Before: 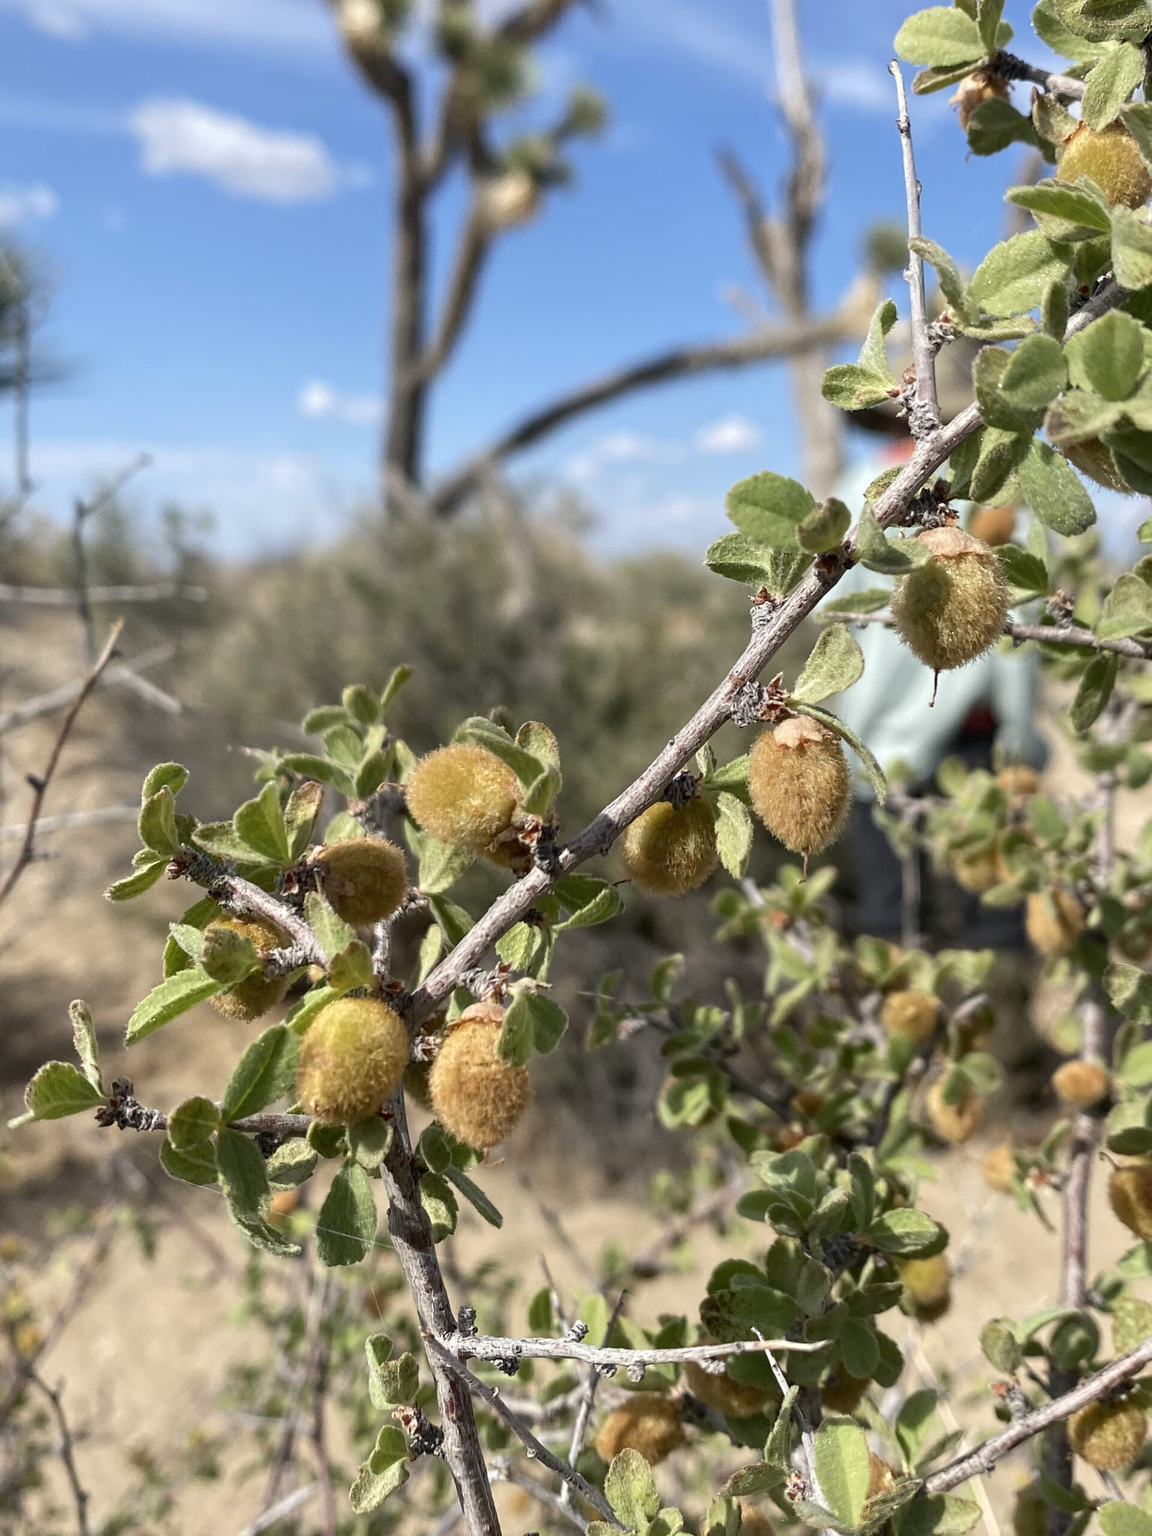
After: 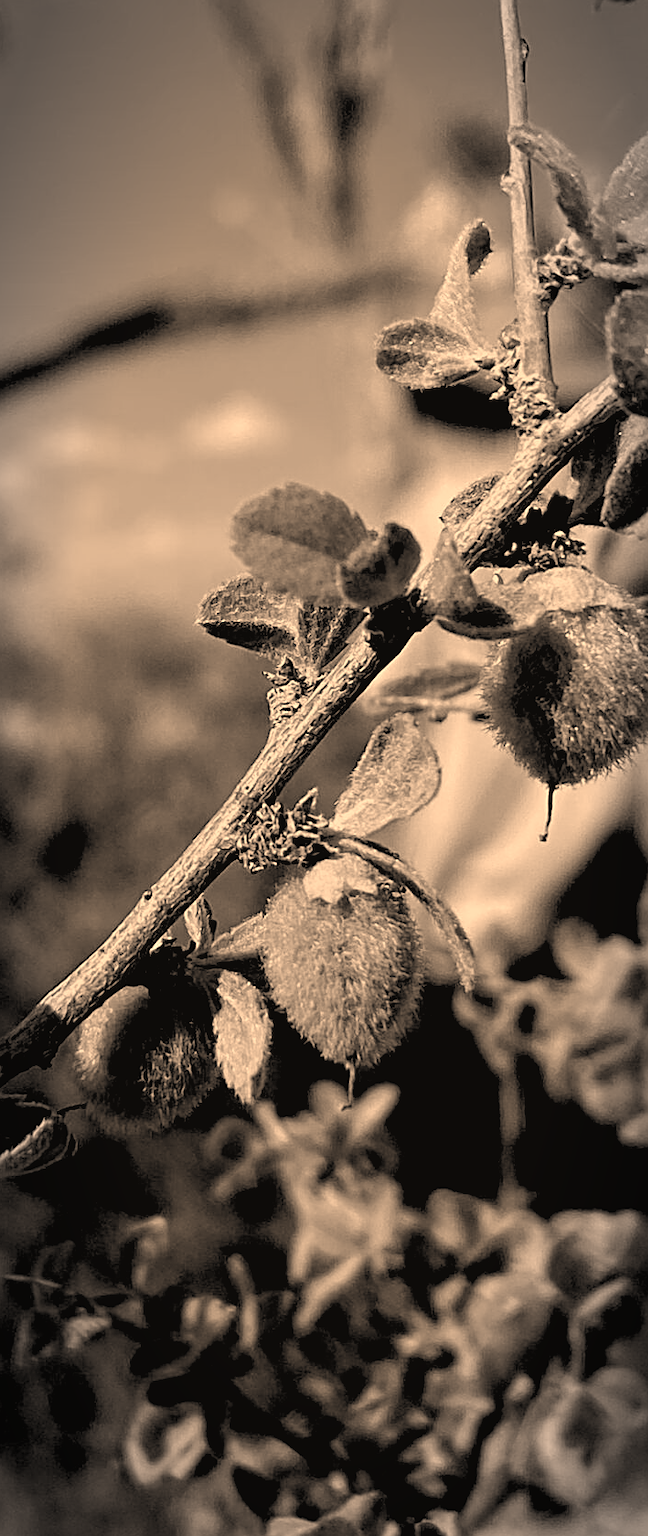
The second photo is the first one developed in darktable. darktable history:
crop and rotate: left 49.936%, top 10.094%, right 13.136%, bottom 24.256%
vignetting: automatic ratio true
color calibration: output gray [0.714, 0.278, 0, 0], illuminant same as pipeline (D50), adaptation none (bypass)
exposure: black level correction 0.056, exposure -0.039 EV, compensate highlight preservation false
color correction: highlights a* 15, highlights b* 31.55
contrast brightness saturation: contrast -0.08, brightness -0.04, saturation -0.11
sharpen: on, module defaults
